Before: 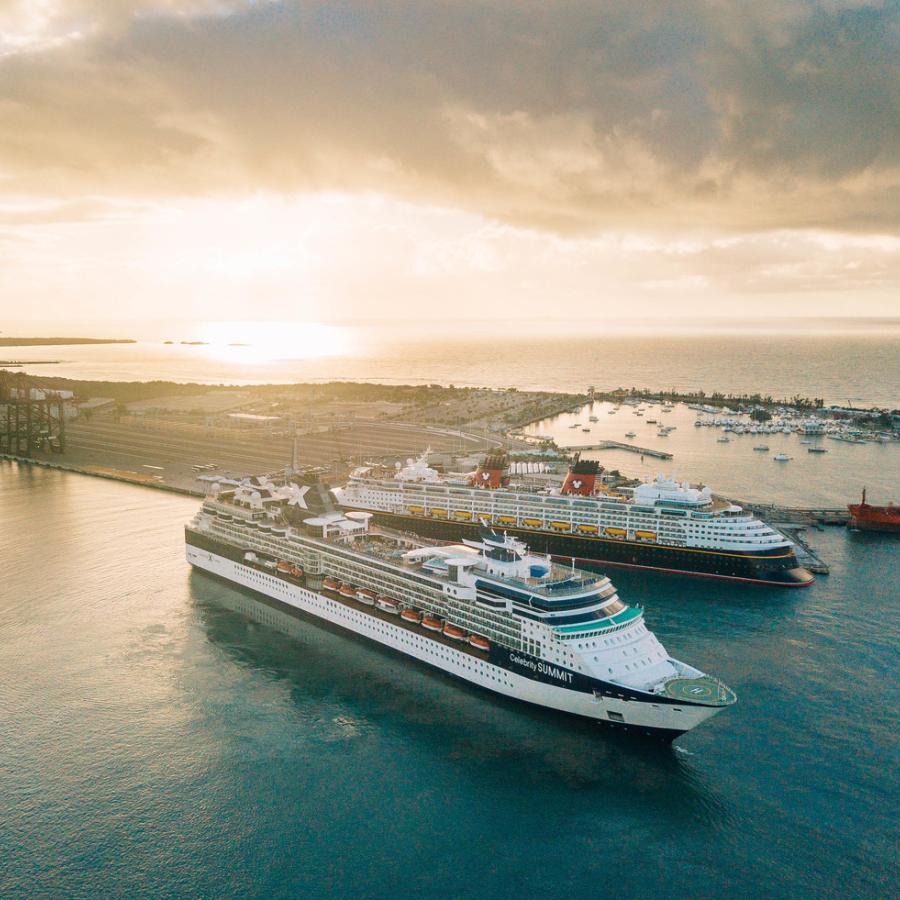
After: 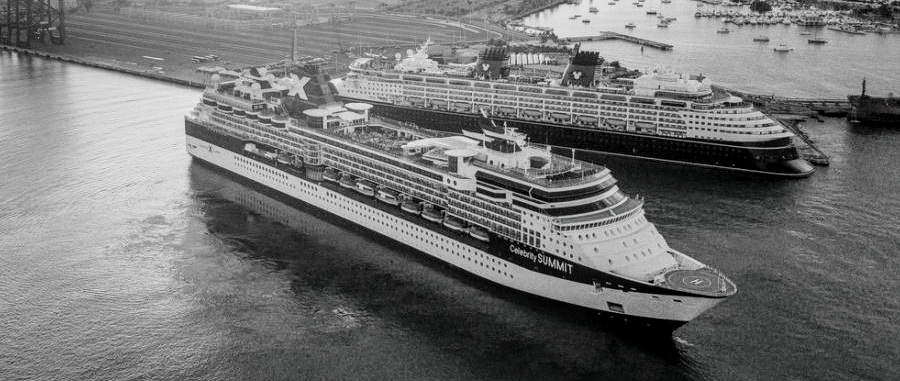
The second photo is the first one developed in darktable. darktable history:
shadows and highlights: on, module defaults
crop: top 45.483%, bottom 12.131%
color calibration: illuminant as shot in camera, x 0.358, y 0.373, temperature 4628.91 K
local contrast: highlights 35%, detail 134%
base curve: curves: ch0 [(0, 0) (0.025, 0.046) (0.112, 0.277) (0.467, 0.74) (0.814, 0.929) (1, 0.942)], preserve colors none
sharpen: radius 2.885, amount 0.851, threshold 47.499
contrast brightness saturation: contrast -0.033, brightness -0.593, saturation -0.988
